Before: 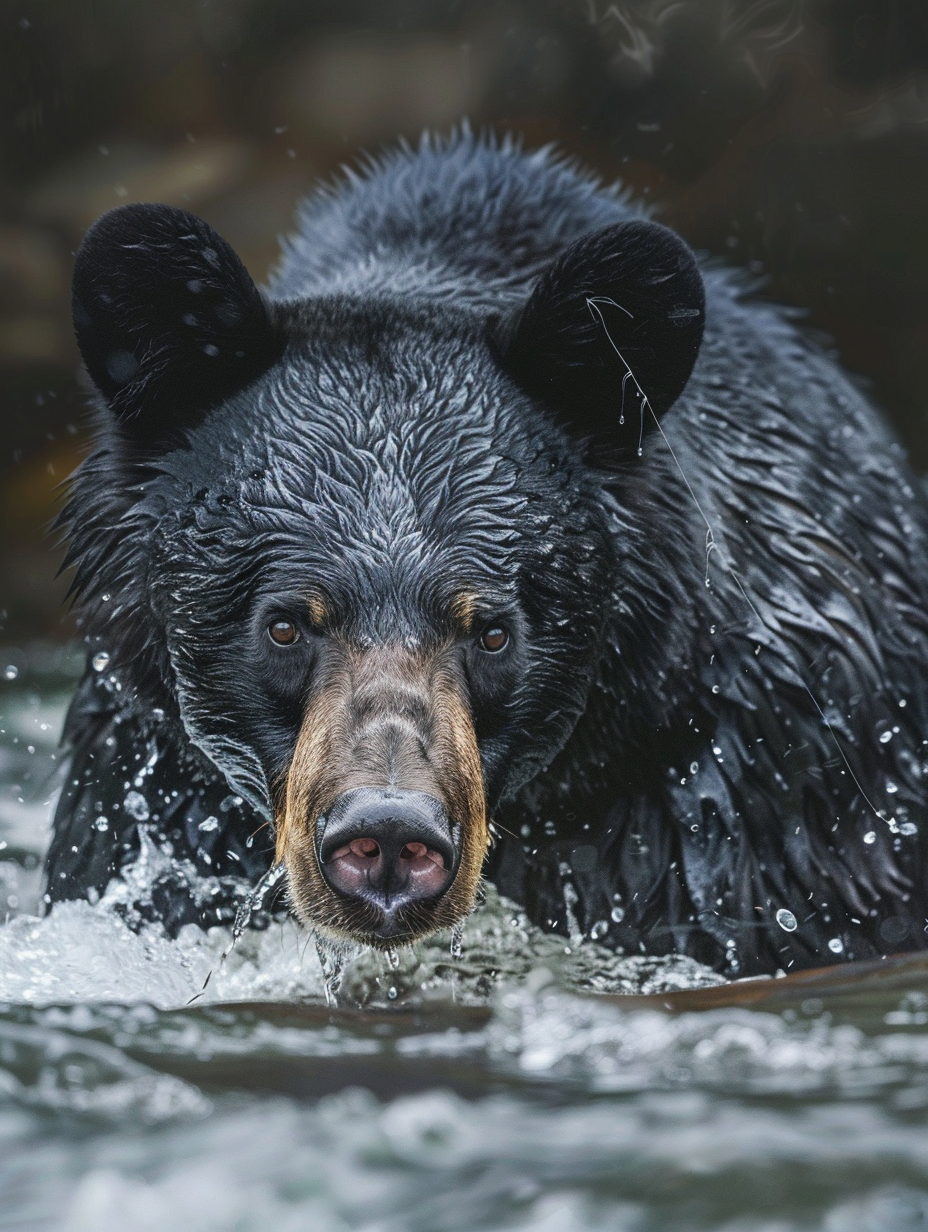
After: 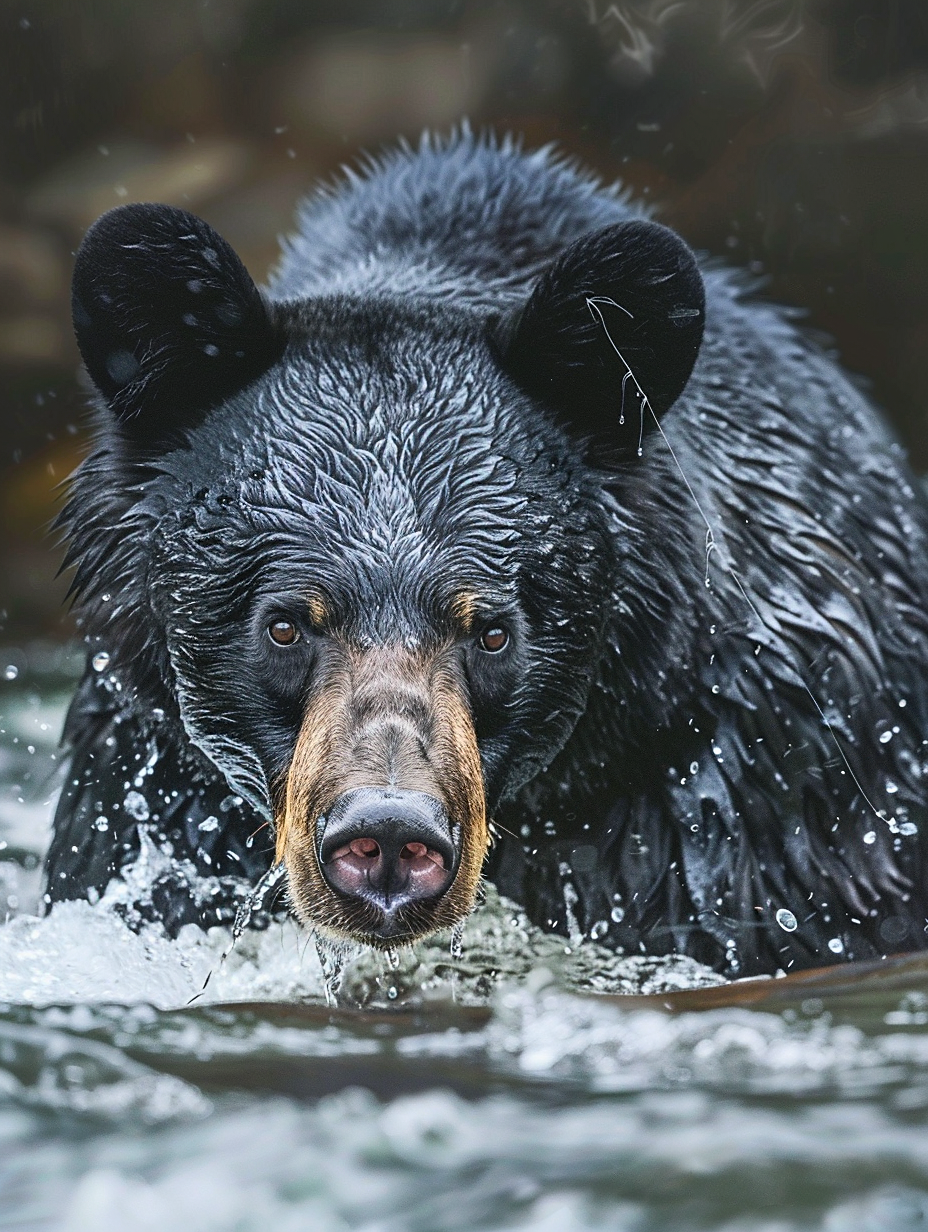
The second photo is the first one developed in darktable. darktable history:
exposure: black level correction 0.002, exposure -0.099 EV, compensate highlight preservation false
contrast brightness saturation: contrast 0.203, brightness 0.158, saturation 0.219
shadows and highlights: shadows 32.19, highlights -31.46, soften with gaussian
sharpen: radius 1.834, amount 0.416, threshold 1.432
